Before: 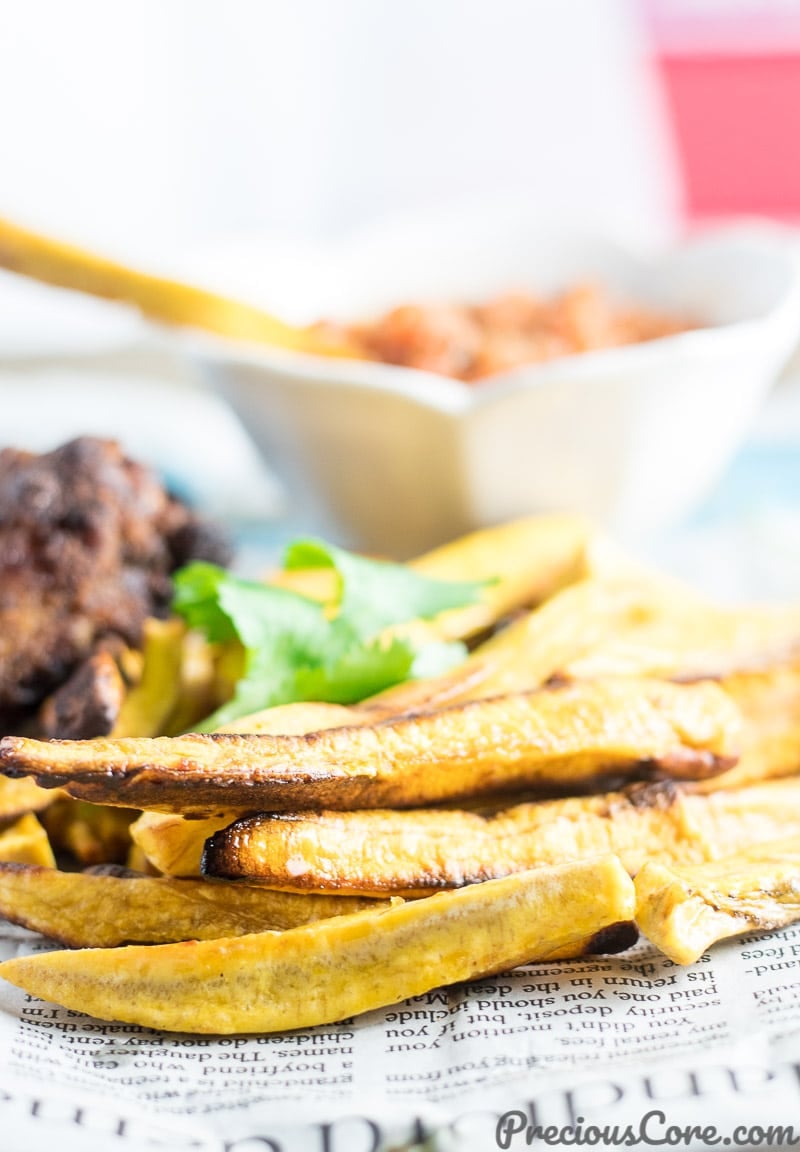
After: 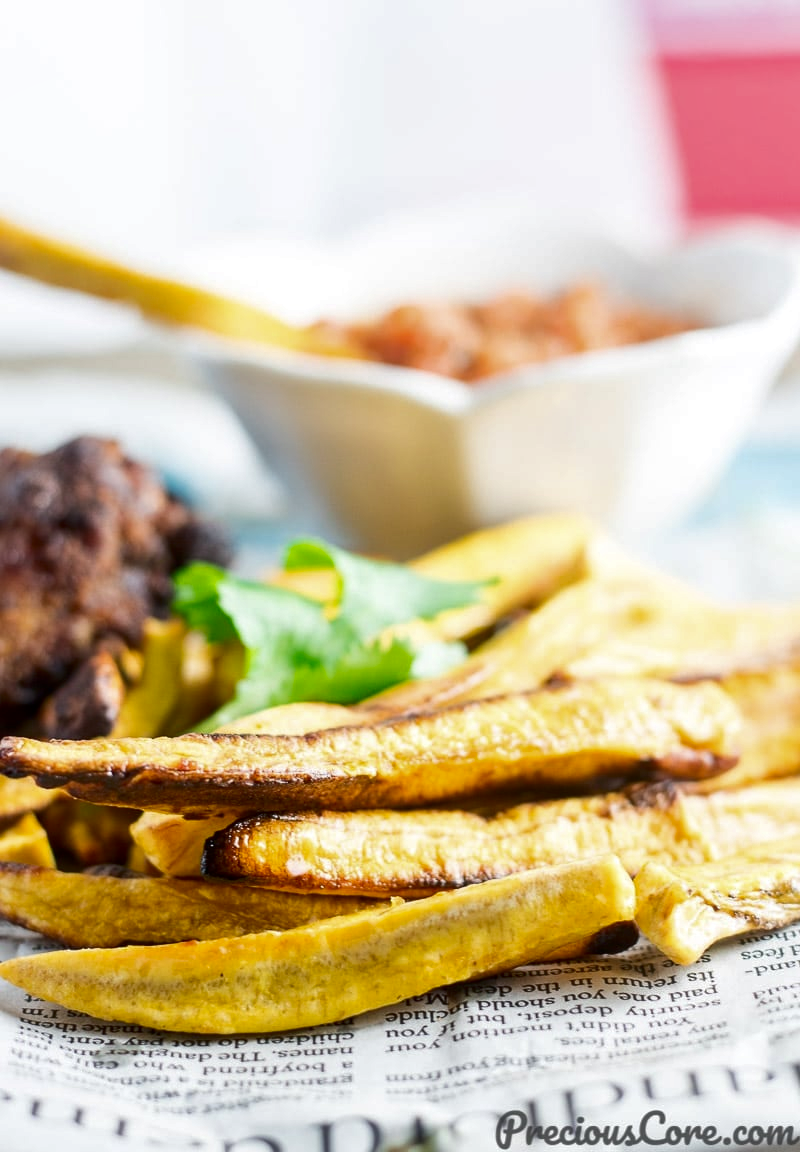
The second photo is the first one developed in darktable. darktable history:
exposure: exposure 0.014 EV, compensate highlight preservation false
tone equalizer: on, module defaults
contrast brightness saturation: brightness -0.2, saturation 0.08
shadows and highlights: shadows 25, highlights -25
